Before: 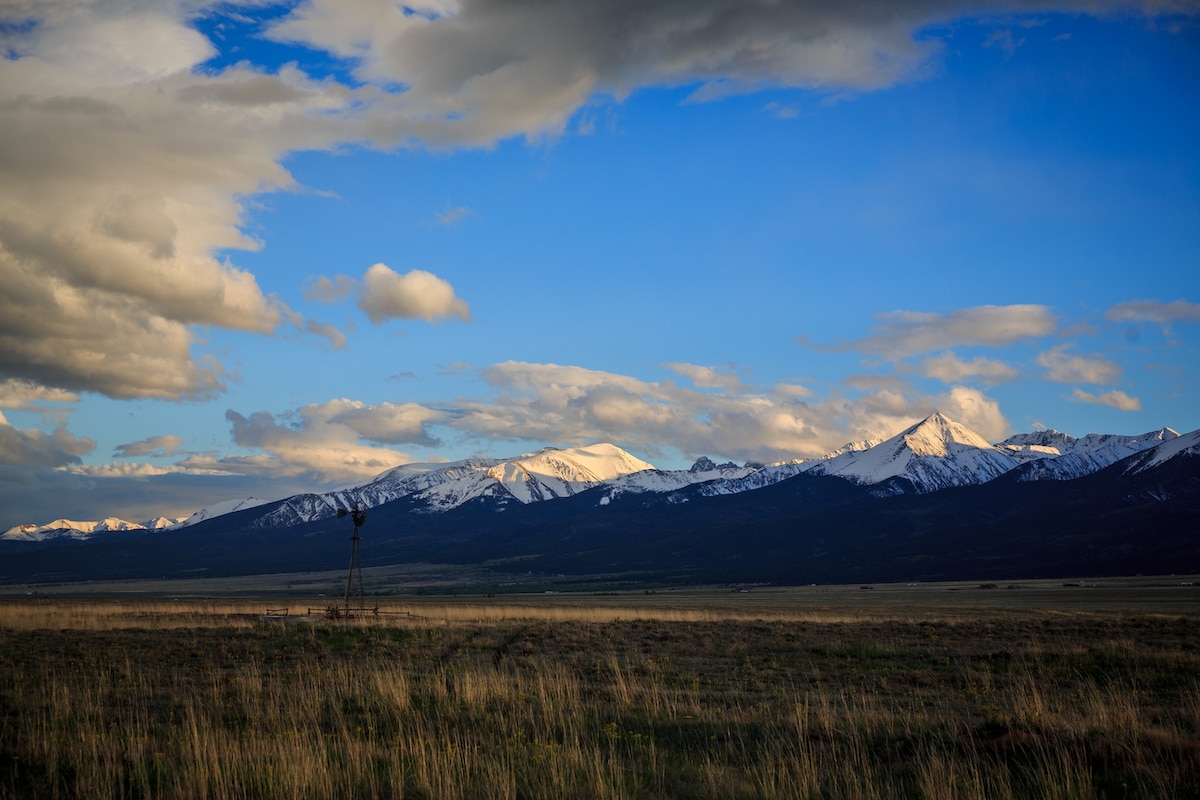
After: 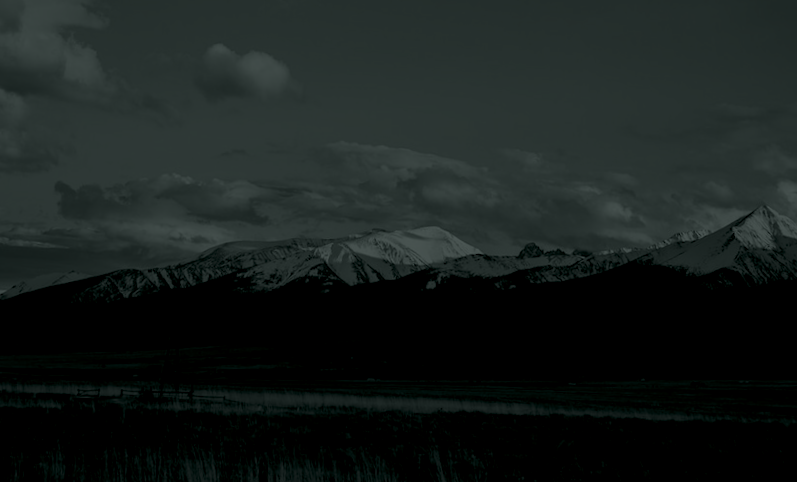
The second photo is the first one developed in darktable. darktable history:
crop and rotate: angle -3.37°, left 9.79%, top 20.73%, right 12.42%, bottom 11.82%
colorize: hue 90°, saturation 19%, lightness 1.59%, version 1
rotate and perspective: rotation -1.68°, lens shift (vertical) -0.146, crop left 0.049, crop right 0.912, crop top 0.032, crop bottom 0.96
